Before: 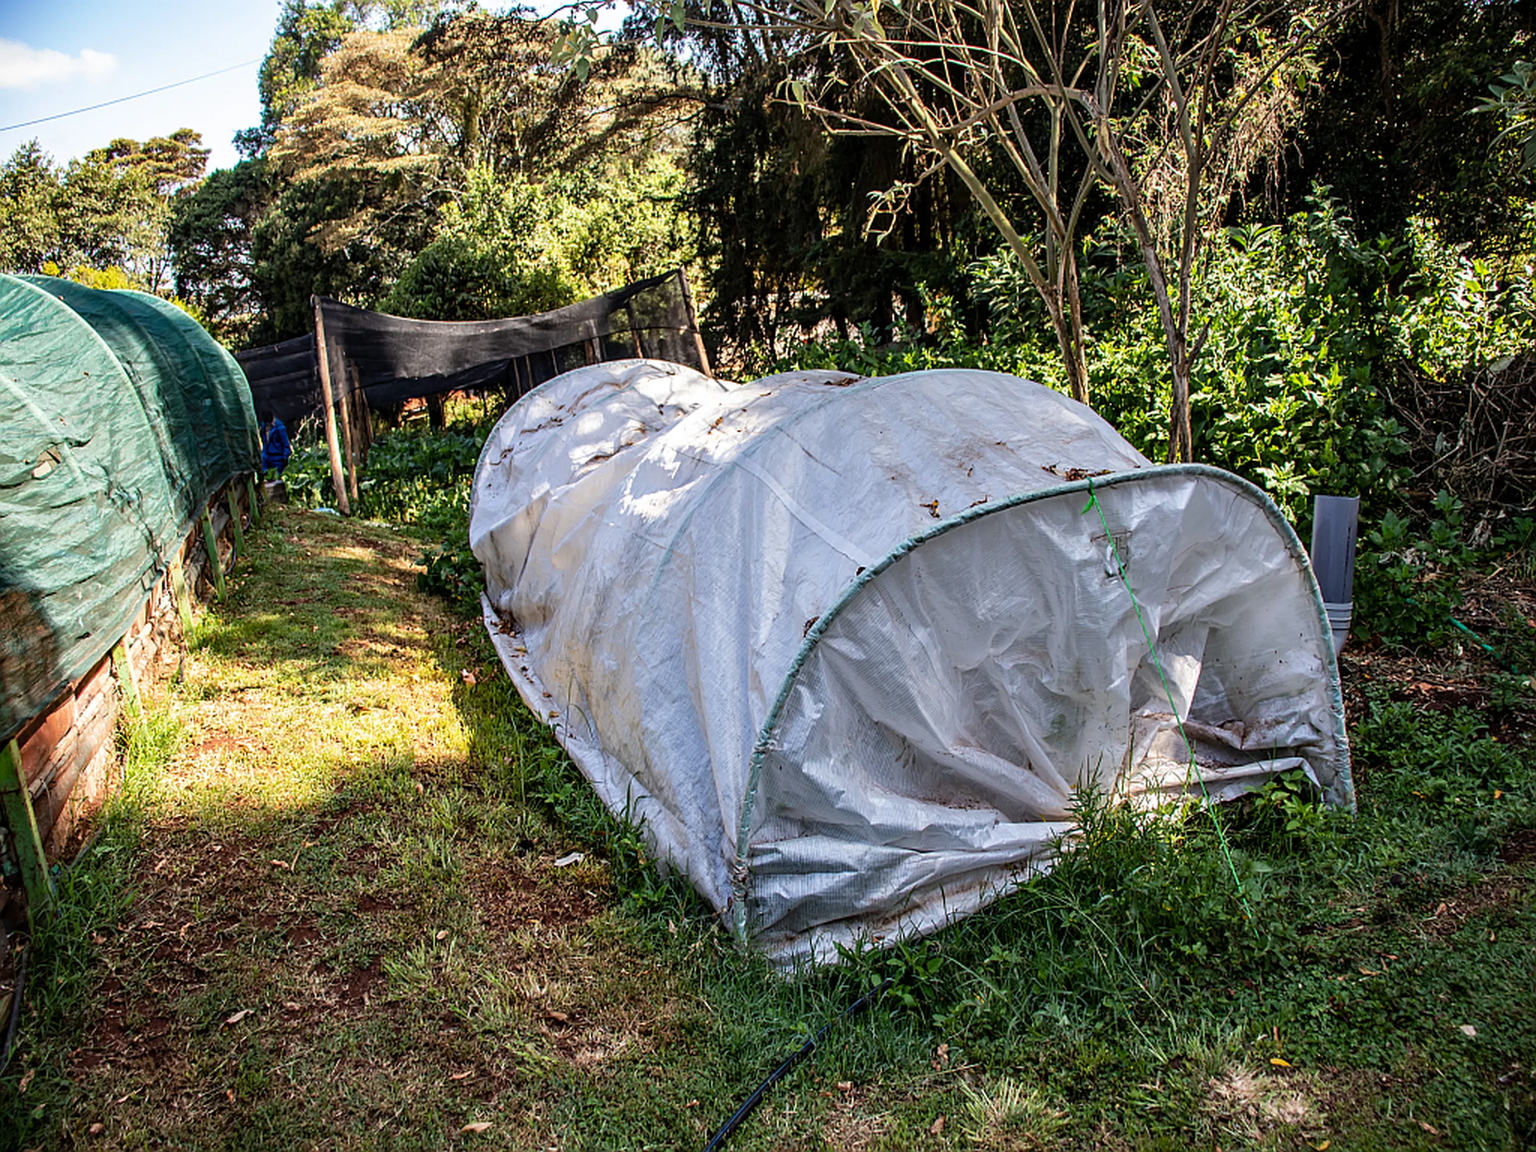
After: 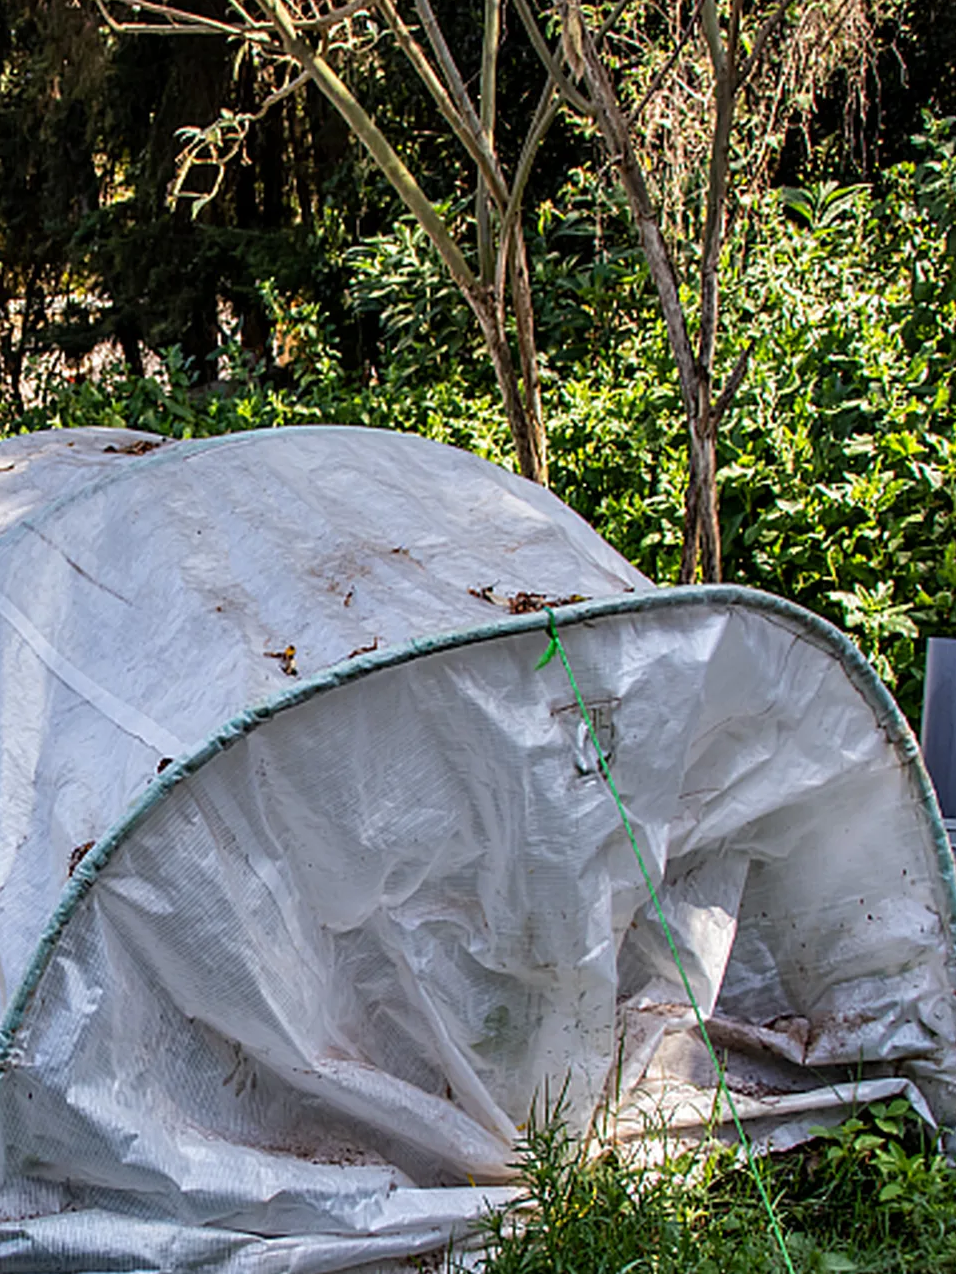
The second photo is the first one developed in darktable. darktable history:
crop and rotate: left 49.68%, top 10.111%, right 13.241%, bottom 24.022%
